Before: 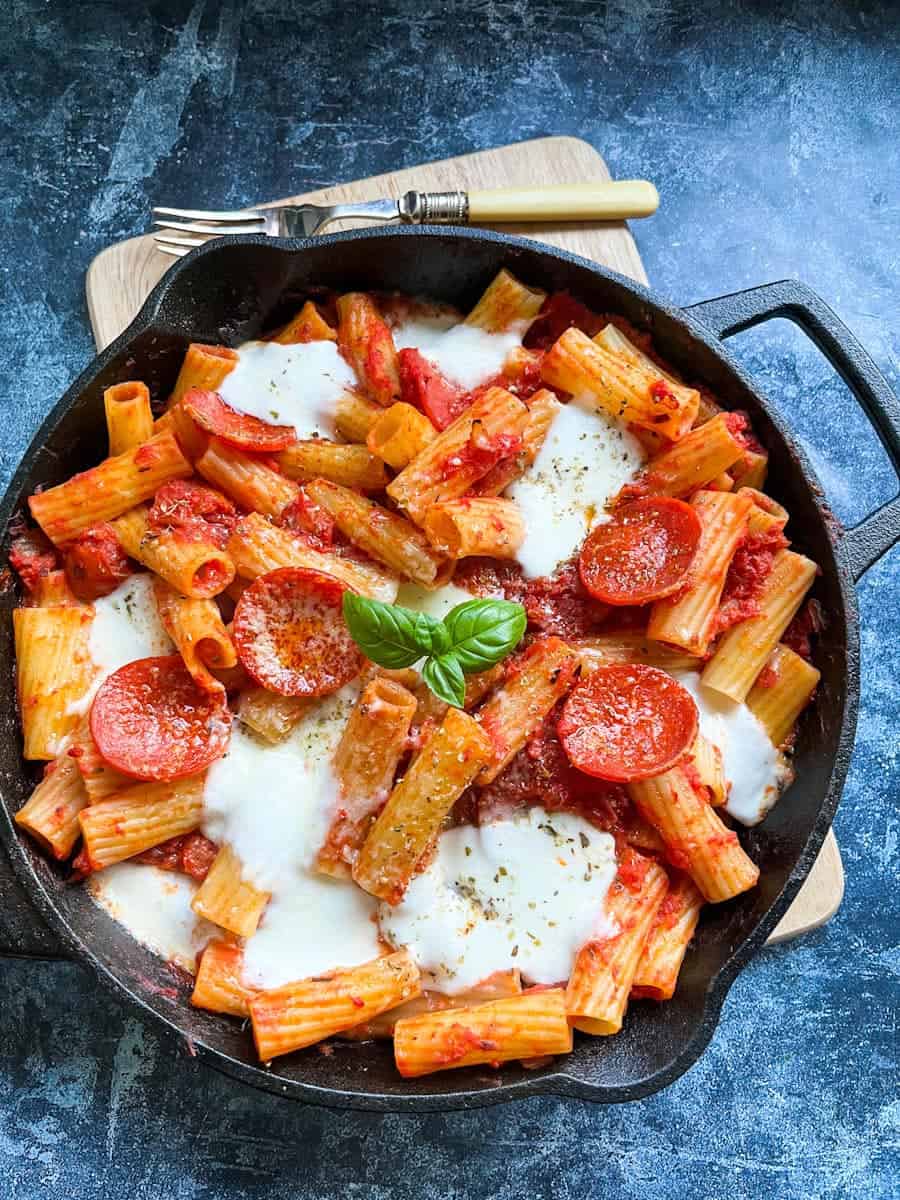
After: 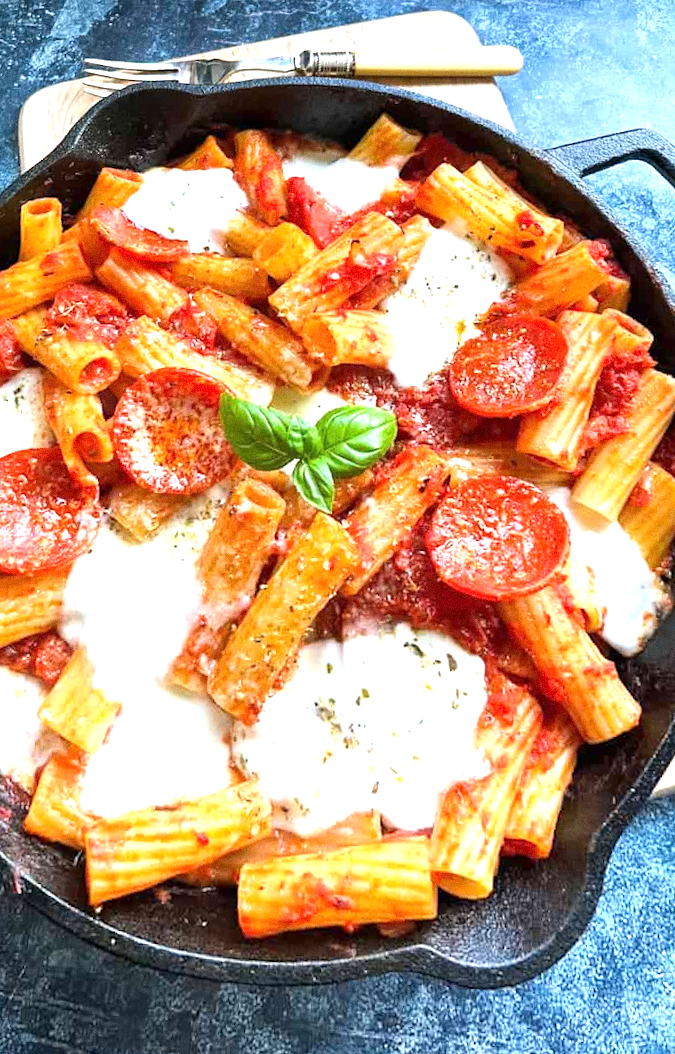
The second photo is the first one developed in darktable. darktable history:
exposure: exposure 0.943 EV, compensate highlight preservation false
crop and rotate: angle -1.96°, left 3.097%, top 4.154%, right 1.586%, bottom 0.529%
grain: coarseness 3.21 ISO
rotate and perspective: rotation 0.72°, lens shift (vertical) -0.352, lens shift (horizontal) -0.051, crop left 0.152, crop right 0.859, crop top 0.019, crop bottom 0.964
